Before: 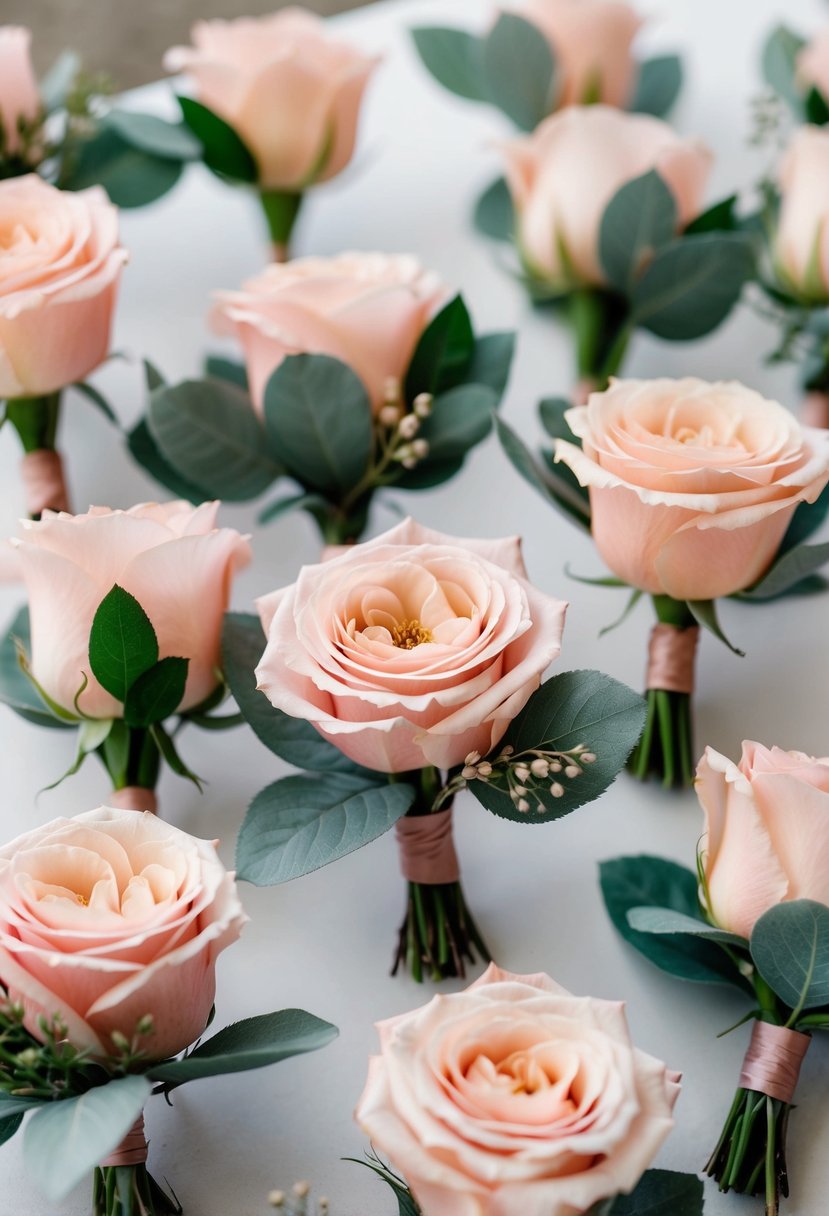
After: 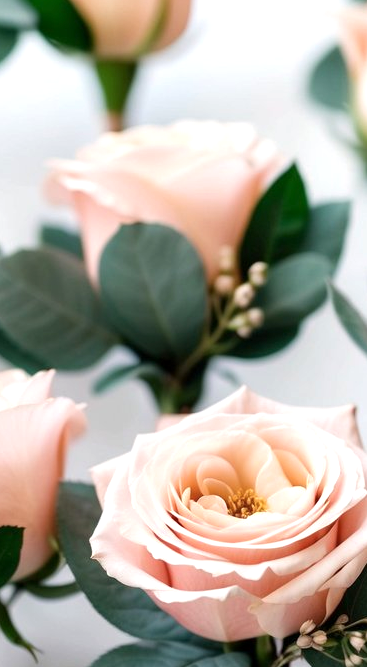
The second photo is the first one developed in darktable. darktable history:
color zones: curves: ch1 [(0, 0.469) (0.01, 0.469) (0.12, 0.446) (0.248, 0.469) (0.5, 0.5) (0.748, 0.5) (0.99, 0.469) (1, 0.469)]
crop: left 19.993%, top 10.788%, right 35.717%, bottom 34.339%
exposure: black level correction 0.001, exposure 0.5 EV, compensate highlight preservation false
